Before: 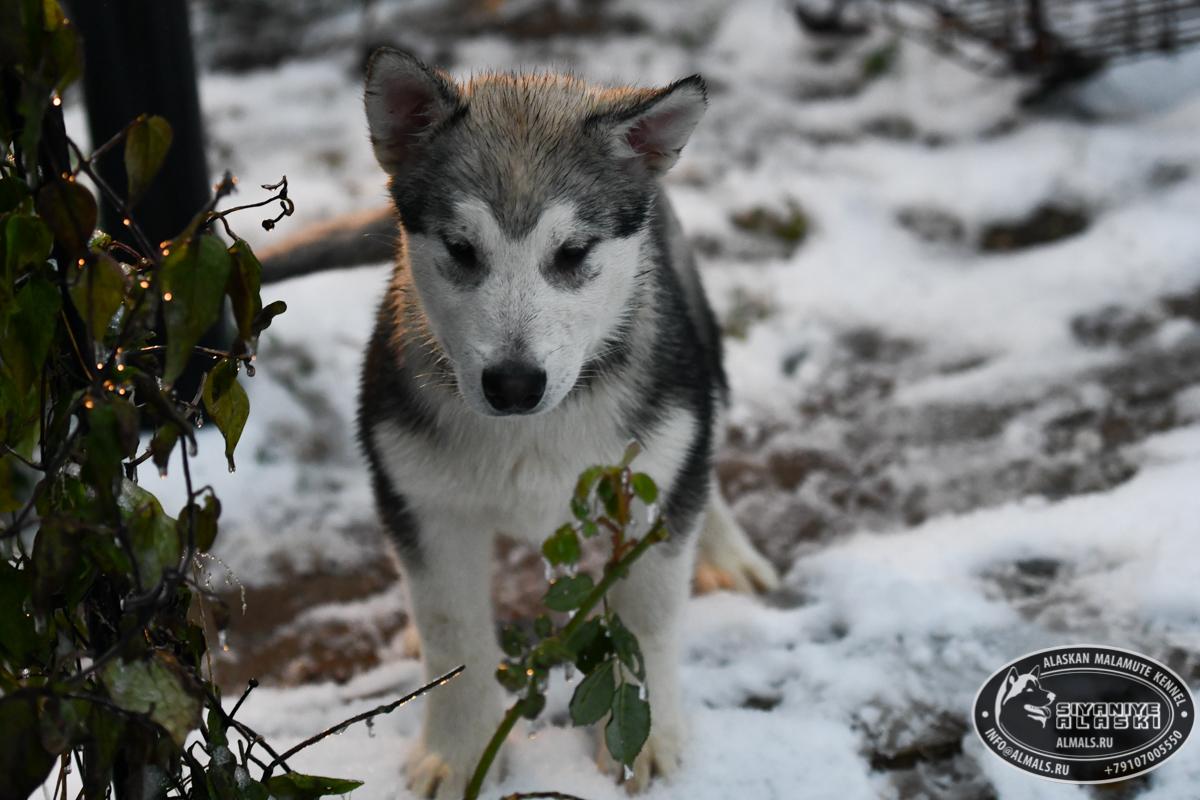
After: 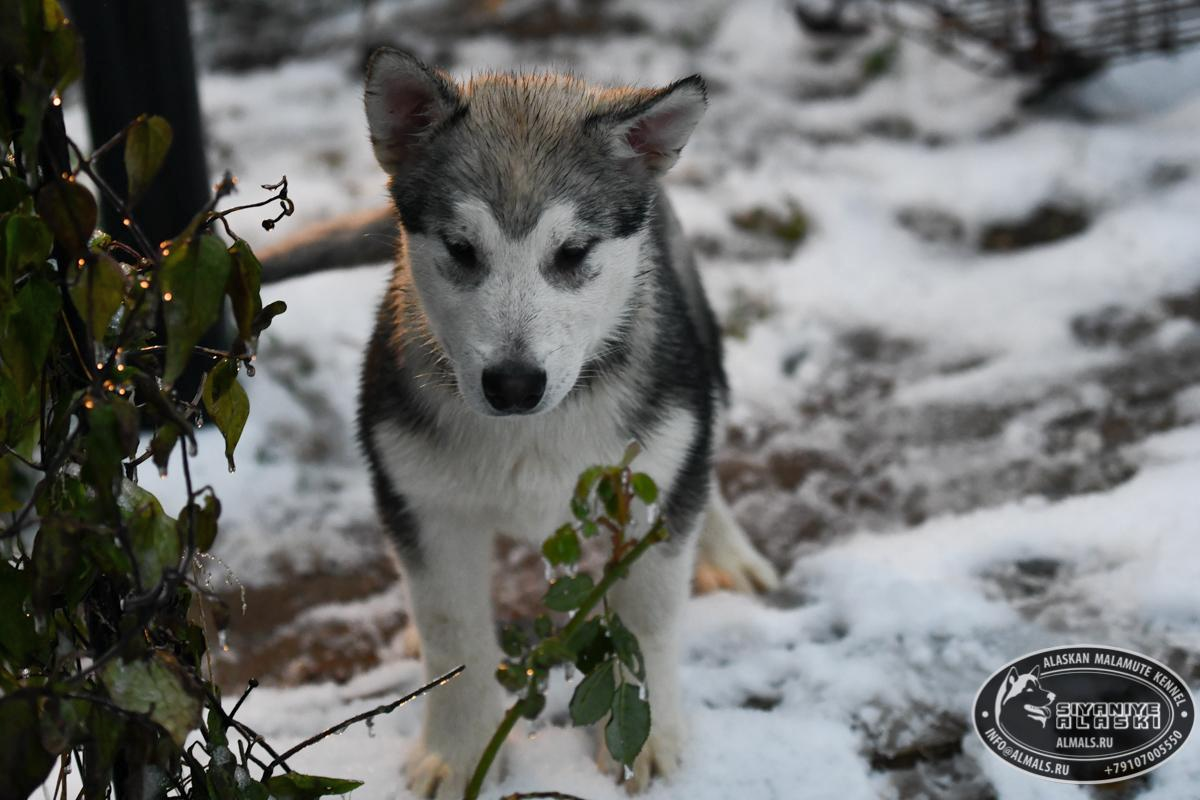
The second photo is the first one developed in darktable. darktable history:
shadows and highlights: shadows 25.6, highlights -24.58
